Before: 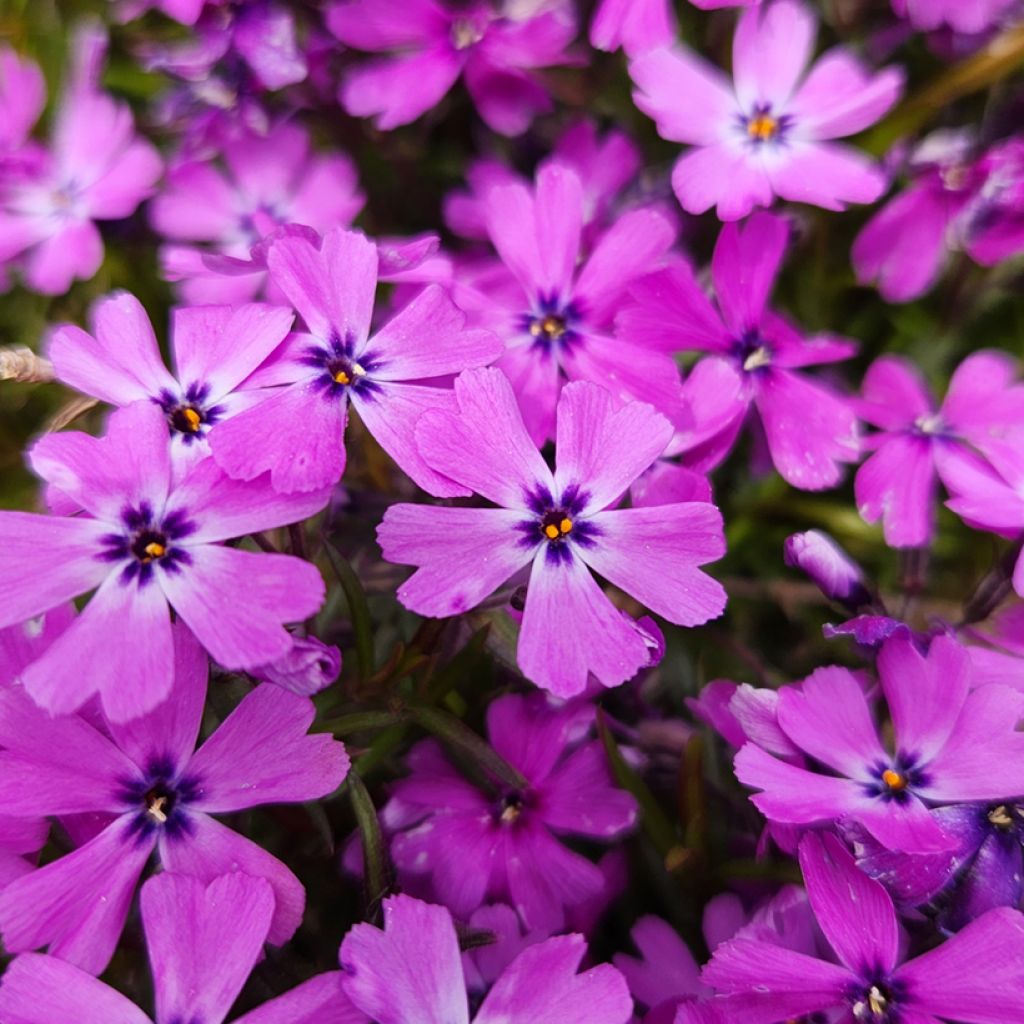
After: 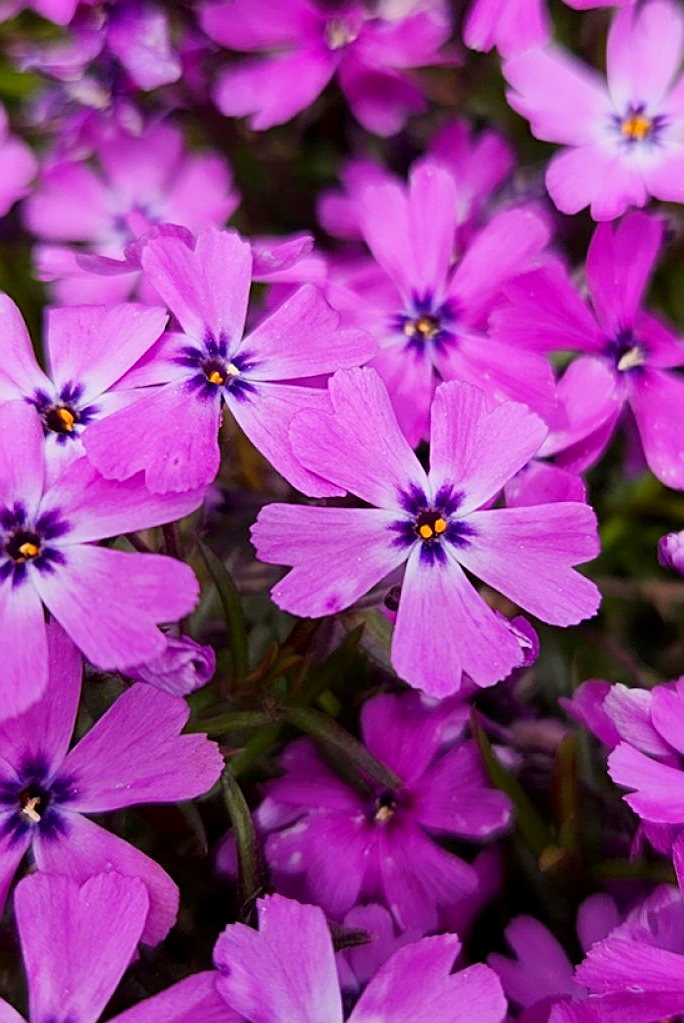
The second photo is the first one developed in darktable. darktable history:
exposure: black level correction 0.003, exposure 0.149 EV, compensate highlight preservation false
sharpen: on, module defaults
crop and rotate: left 12.361%, right 20.829%
tone equalizer: -8 EV -0.002 EV, -7 EV 0.005 EV, -6 EV -0.015 EV, -5 EV 0.015 EV, -4 EV -0.022 EV, -3 EV 0.022 EV, -2 EV -0.082 EV, -1 EV -0.269 EV, +0 EV -0.609 EV, edges refinement/feathering 500, mask exposure compensation -1.57 EV, preserve details no
